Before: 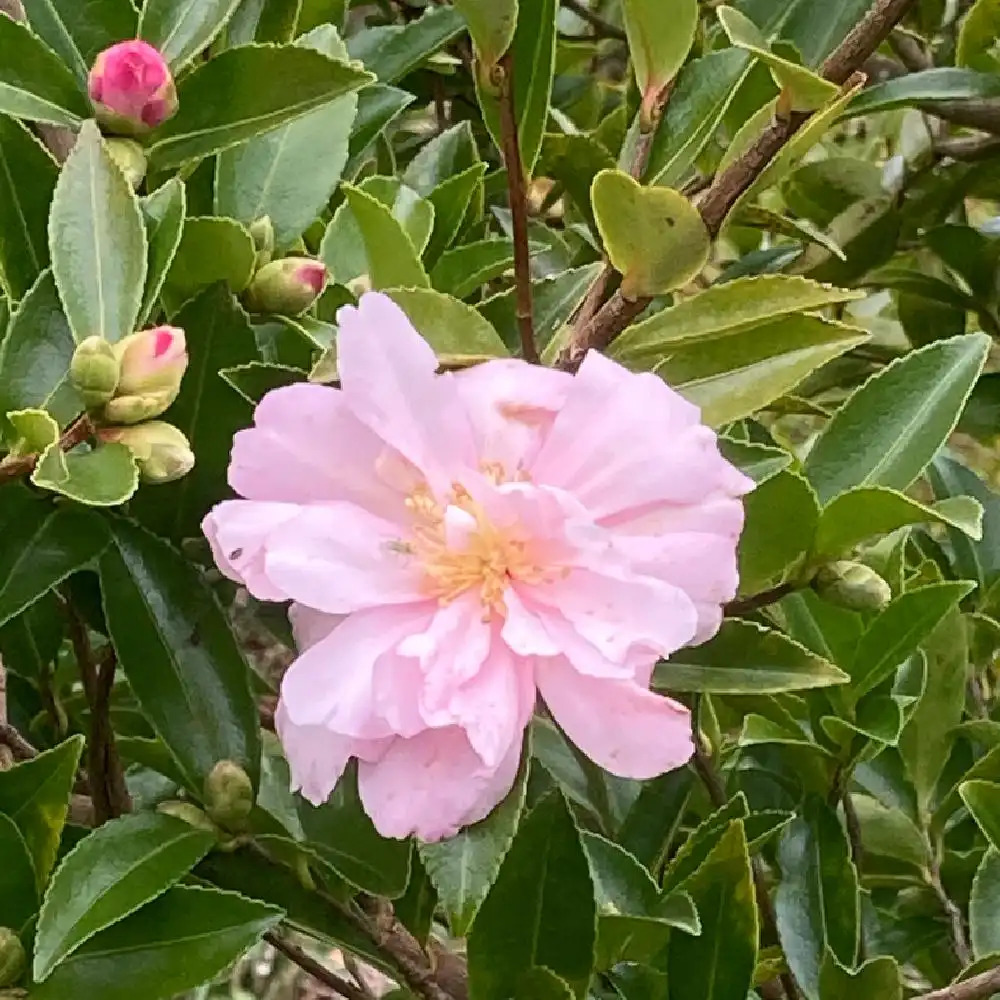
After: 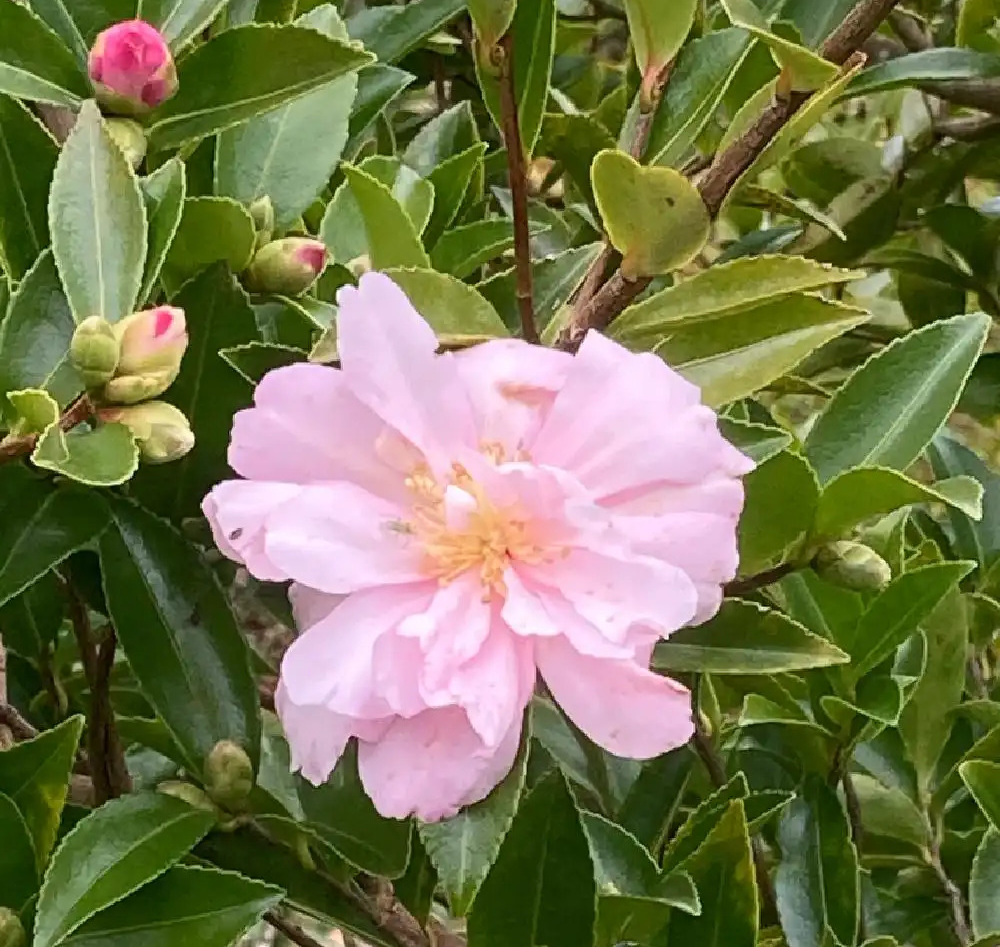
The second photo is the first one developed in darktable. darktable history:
crop and rotate: top 2.045%, bottom 3.254%
